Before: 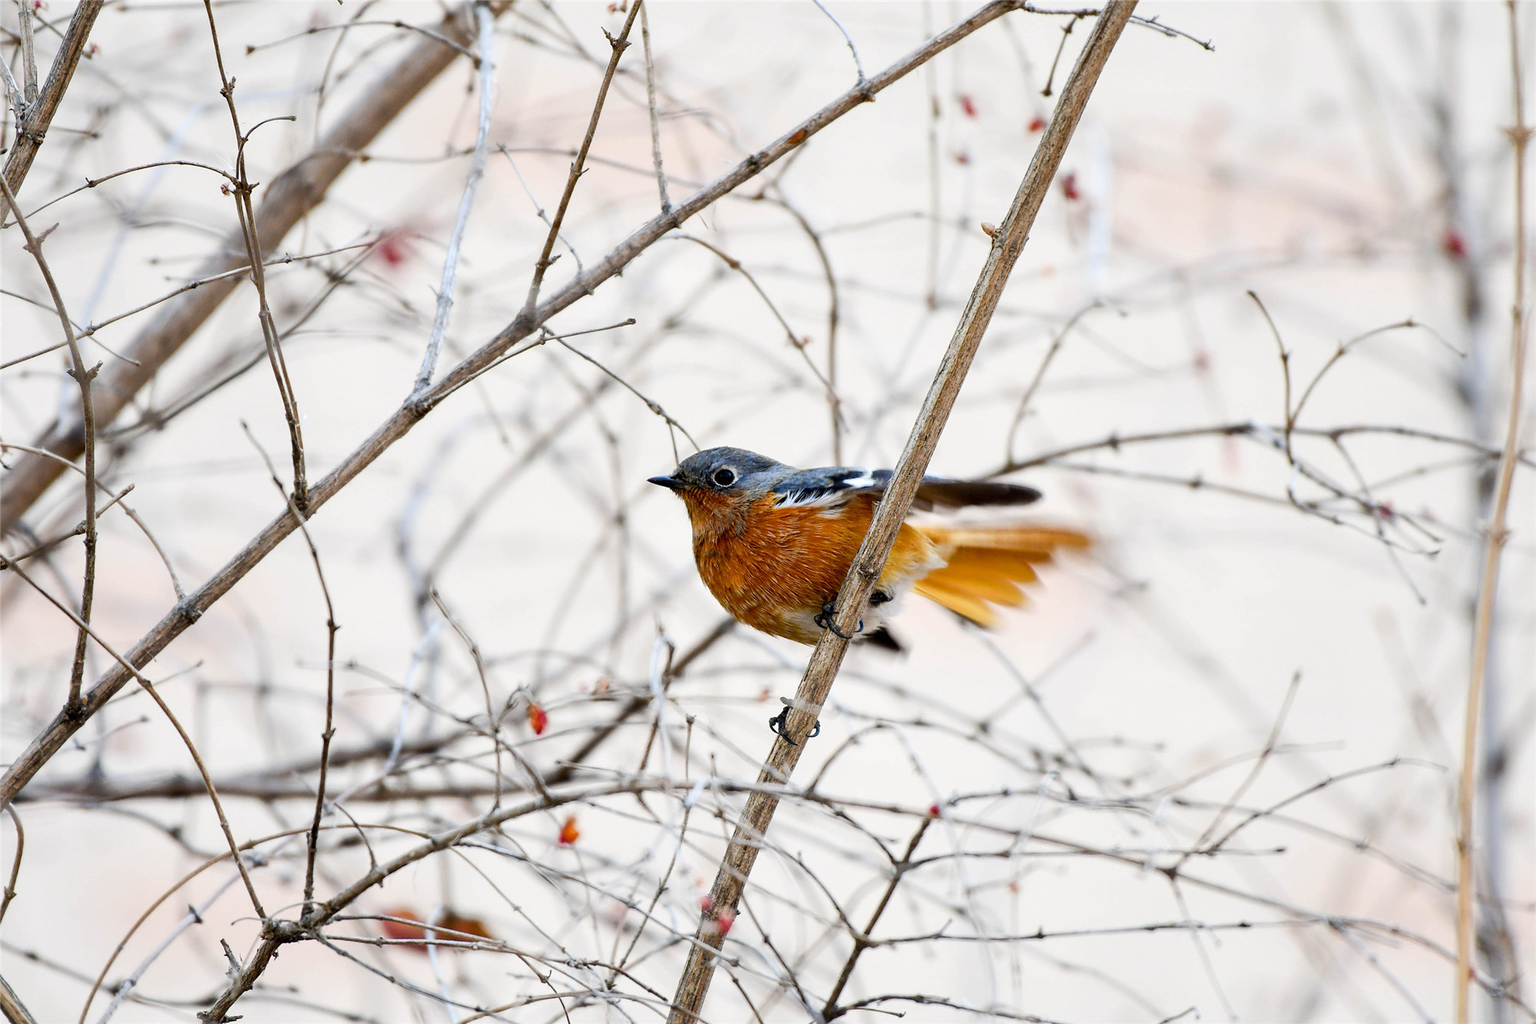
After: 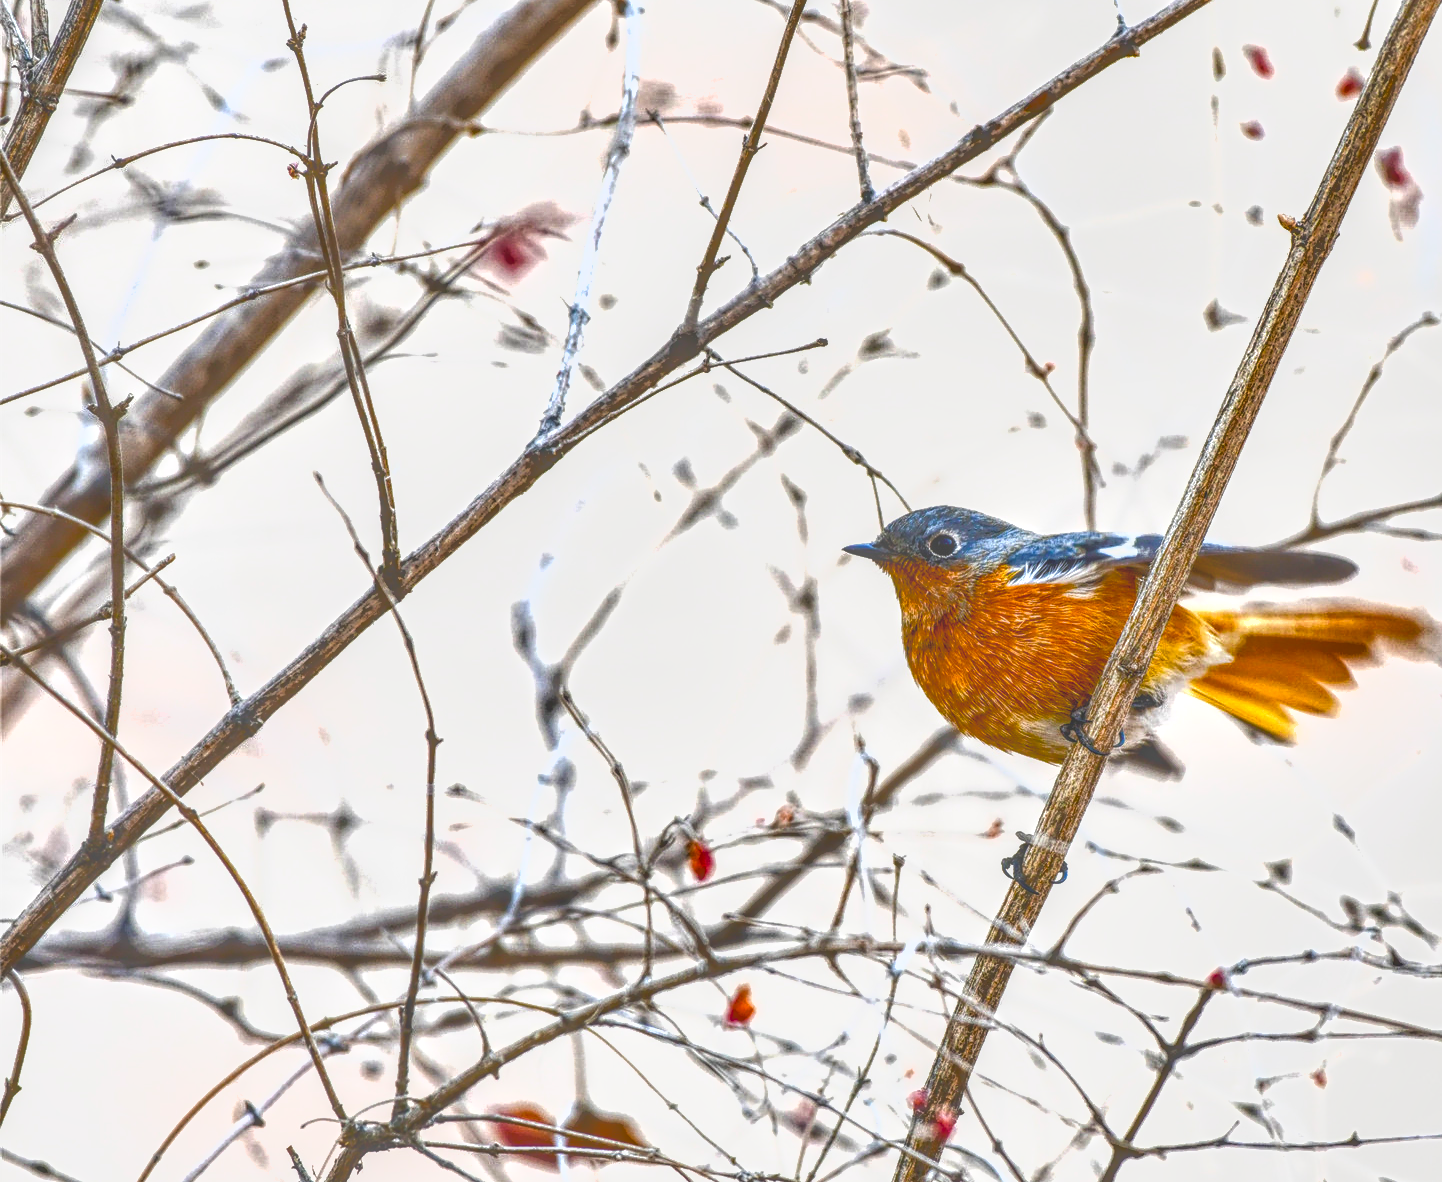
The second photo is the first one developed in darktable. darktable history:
crop: top 5.749%, right 27.854%, bottom 5.548%
exposure: black level correction -0.005, exposure 0.614 EV, compensate exposure bias true, compensate highlight preservation false
color balance rgb: linear chroma grading › global chroma 0.666%, perceptual saturation grading › global saturation 35.065%, perceptual saturation grading › highlights -29.972%, perceptual saturation grading › shadows 35.083%, global vibrance 20%
local contrast: highlights 20%, shadows 26%, detail 201%, midtone range 0.2
shadows and highlights: radius 118.56, shadows 42.37, highlights -61.84, highlights color adjustment 41.45%, soften with gaussian
